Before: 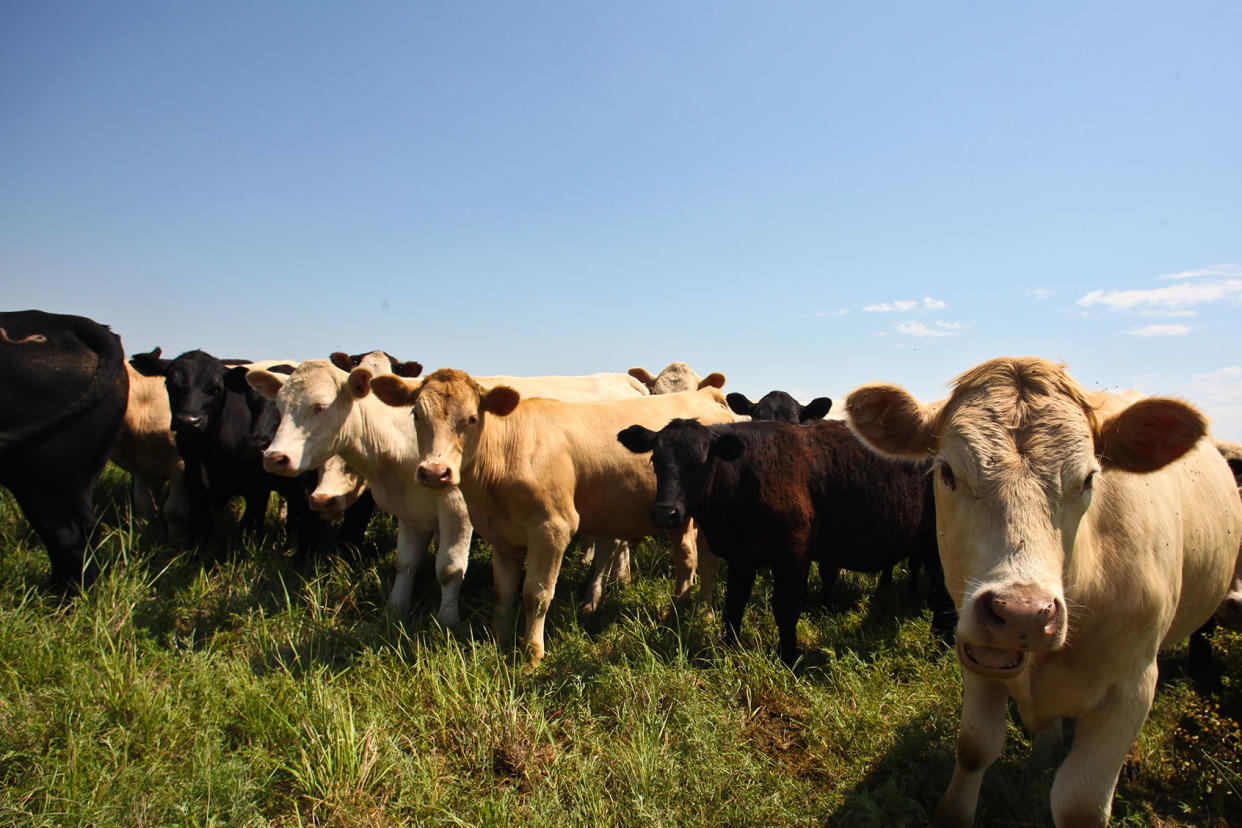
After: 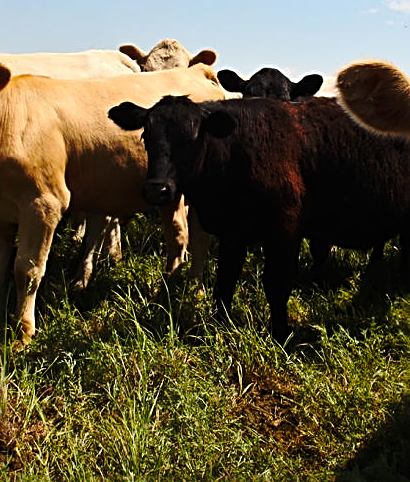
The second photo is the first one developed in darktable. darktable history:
base curve: curves: ch0 [(0, 0) (0.073, 0.04) (0.157, 0.139) (0.492, 0.492) (0.758, 0.758) (1, 1)], preserve colors none
tone equalizer: on, module defaults
crop: left 41.017%, top 39.032%, right 25.9%, bottom 2.646%
sharpen: radius 2.554, amount 0.643
